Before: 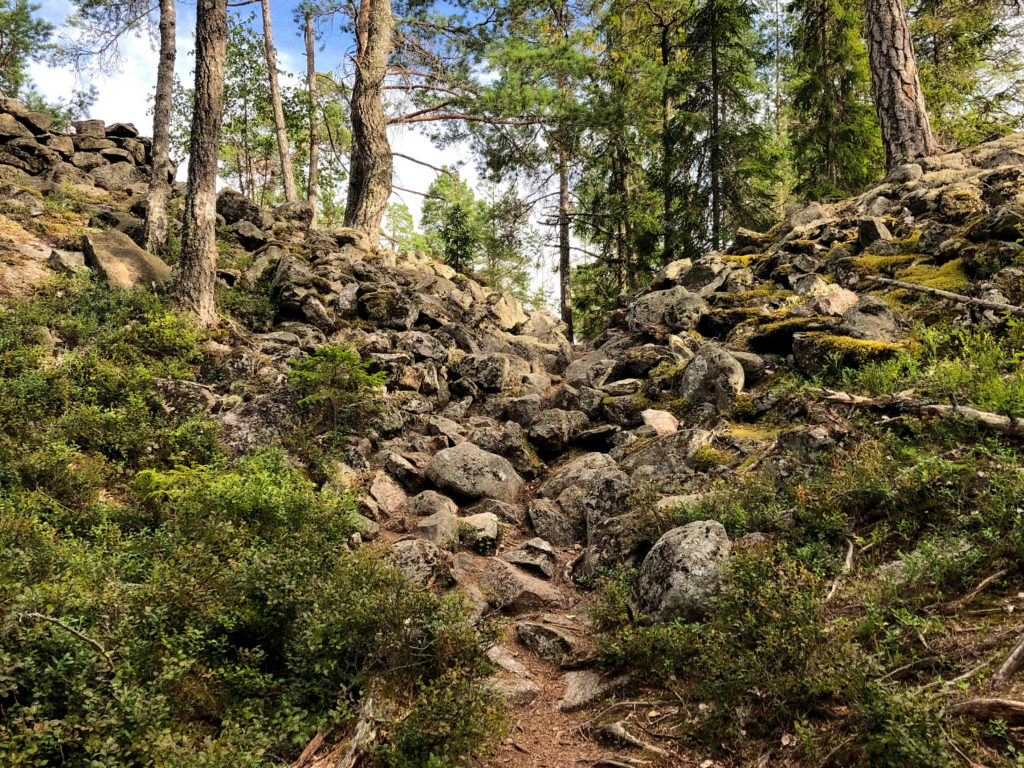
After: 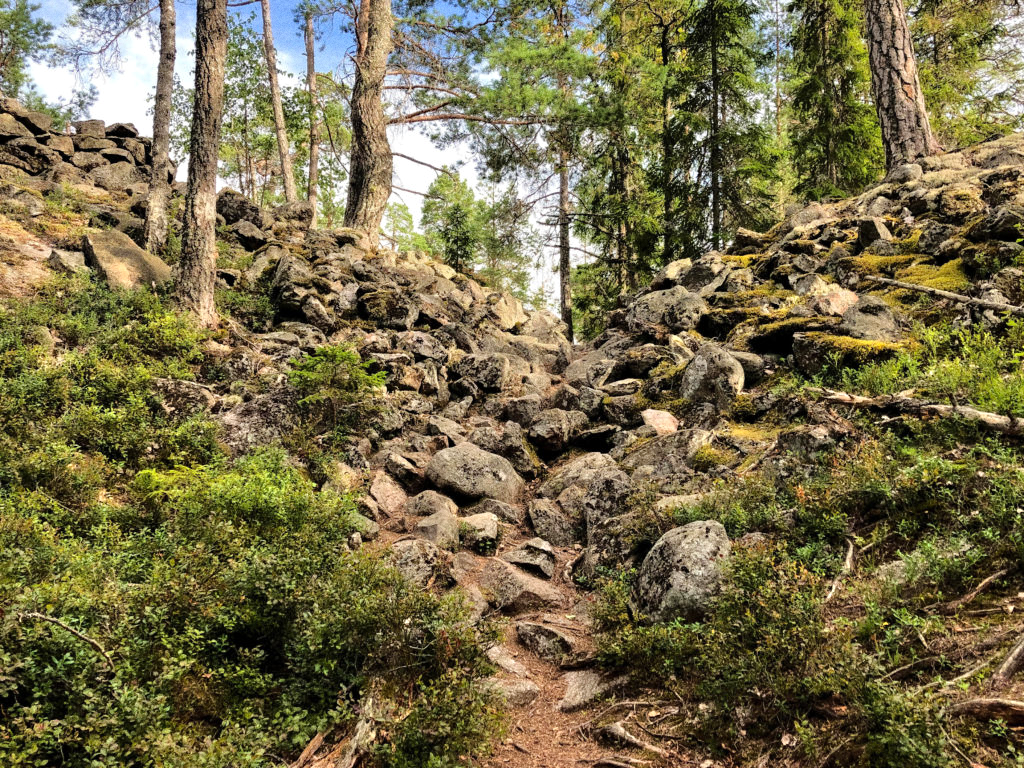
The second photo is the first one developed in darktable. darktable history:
tone equalizer: -8 EV 0.001 EV, -7 EV -0.004 EV, -6 EV 0.009 EV, -5 EV 0.032 EV, -4 EV 0.276 EV, -3 EV 0.644 EV, -2 EV 0.584 EV, -1 EV 0.187 EV, +0 EV 0.024 EV
grain: coarseness 0.09 ISO
